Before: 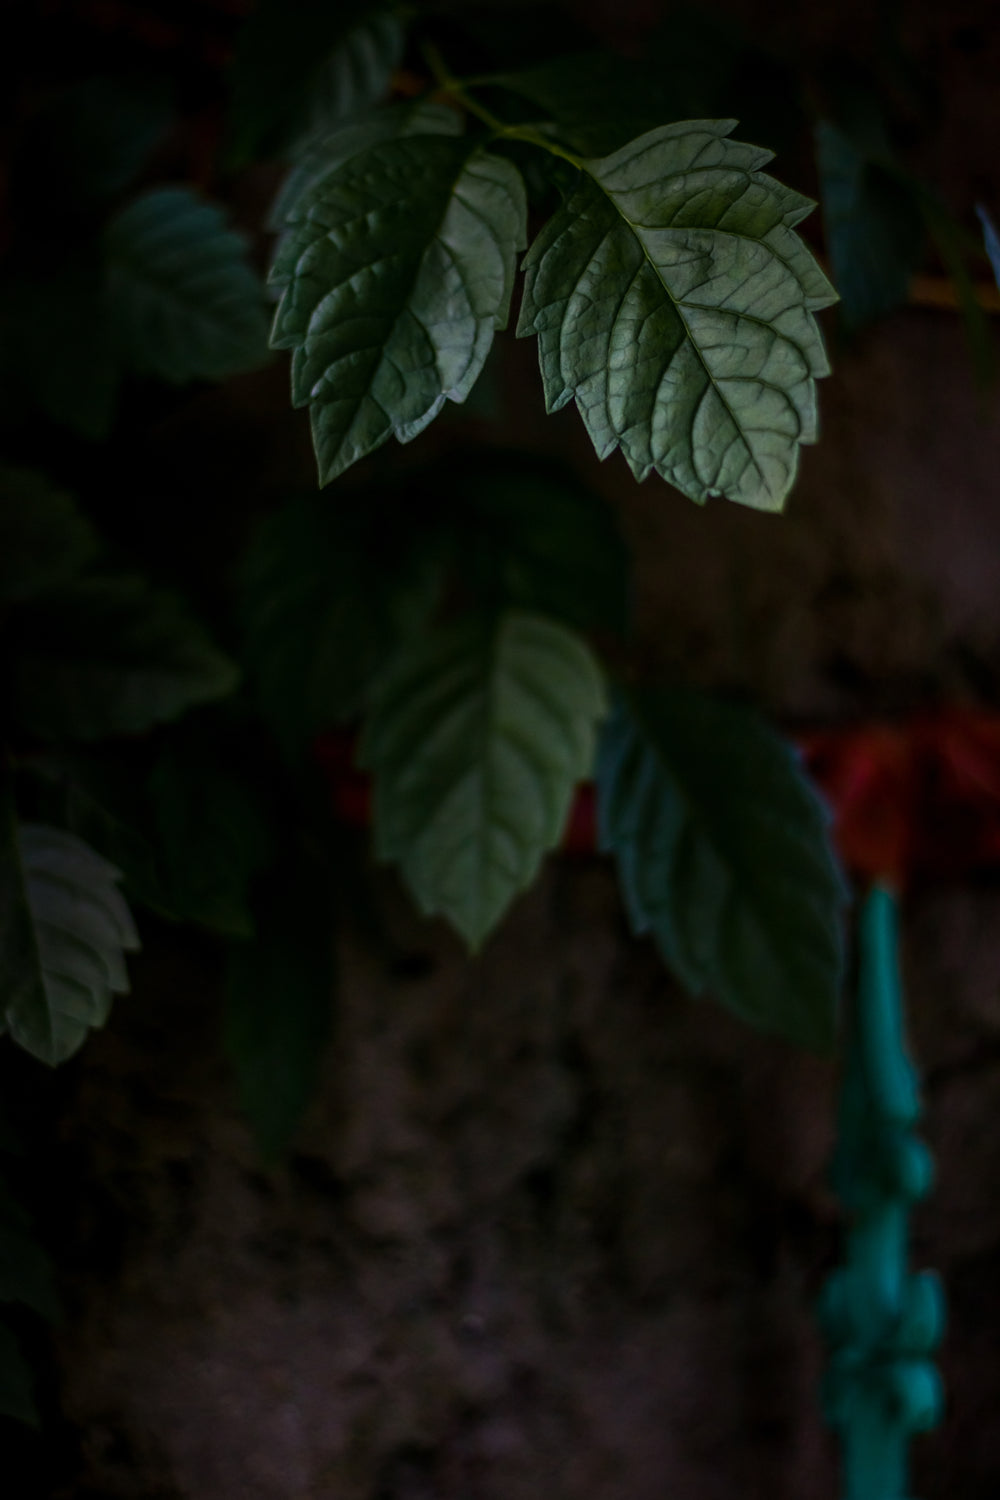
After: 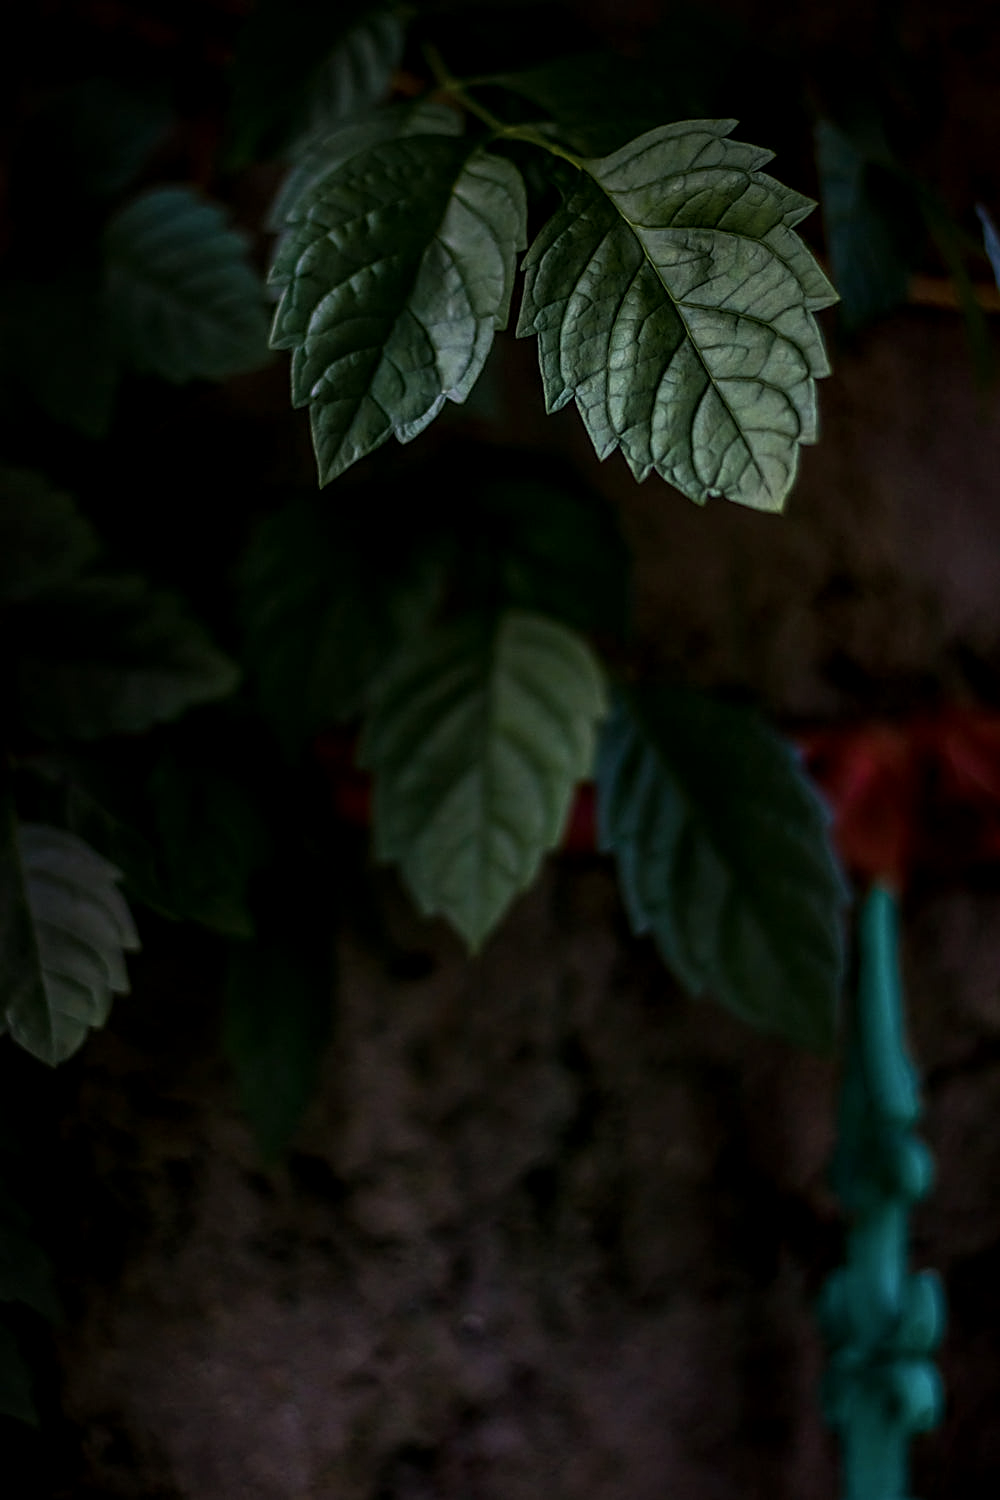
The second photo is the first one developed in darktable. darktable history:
shadows and highlights: shadows -12.64, white point adjustment 3.83, highlights 27.23
sharpen: on, module defaults
local contrast: detail 130%
